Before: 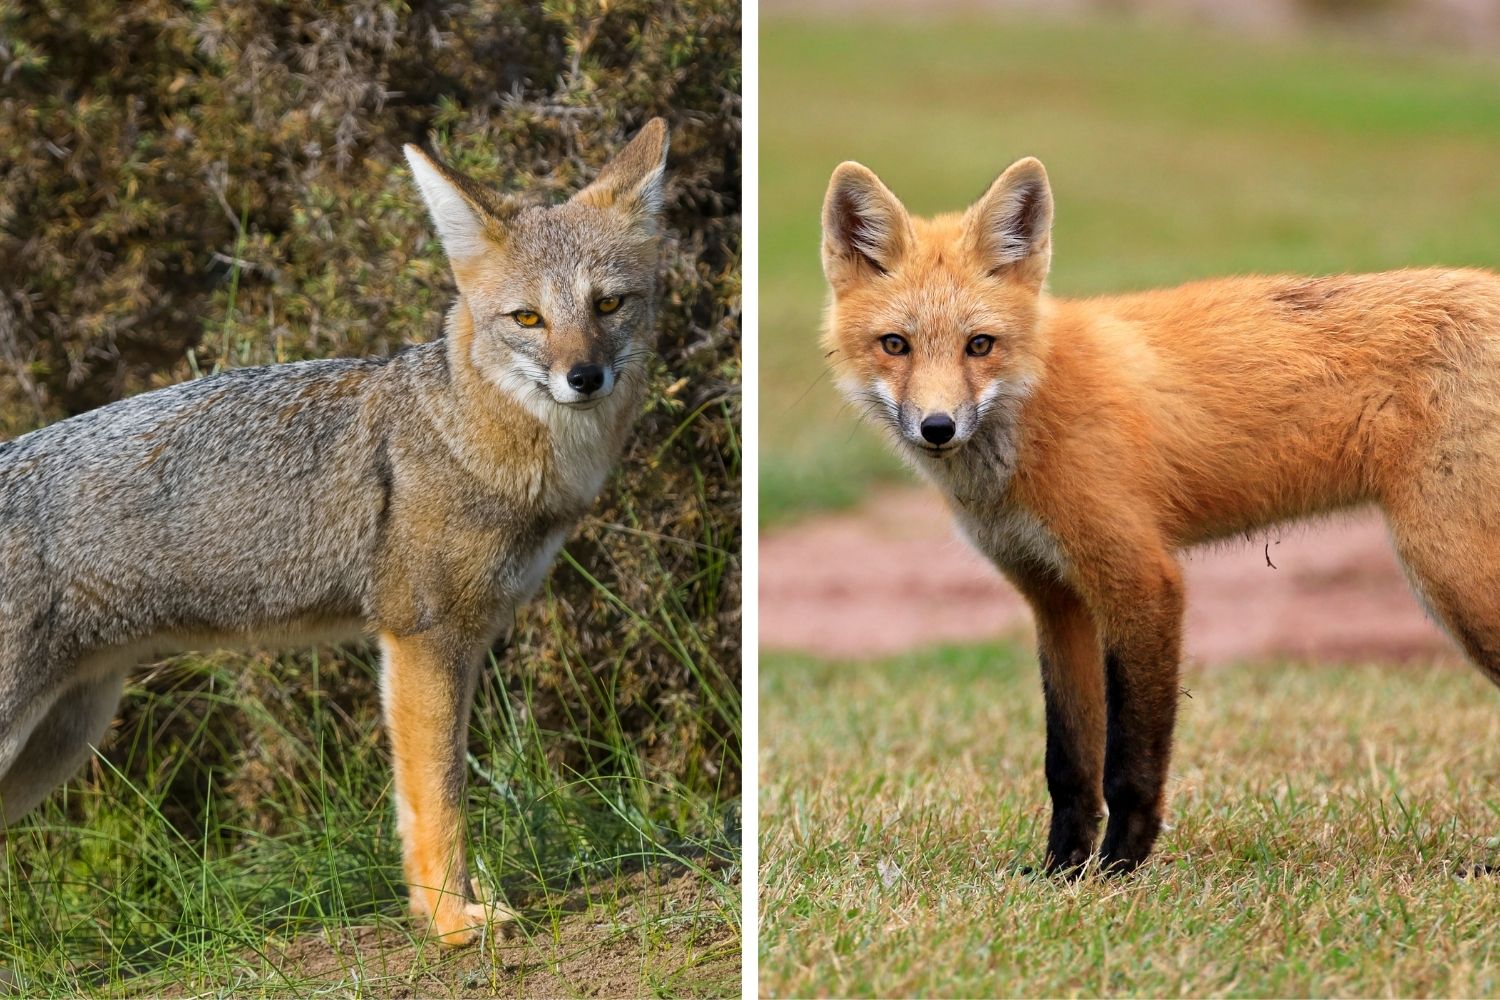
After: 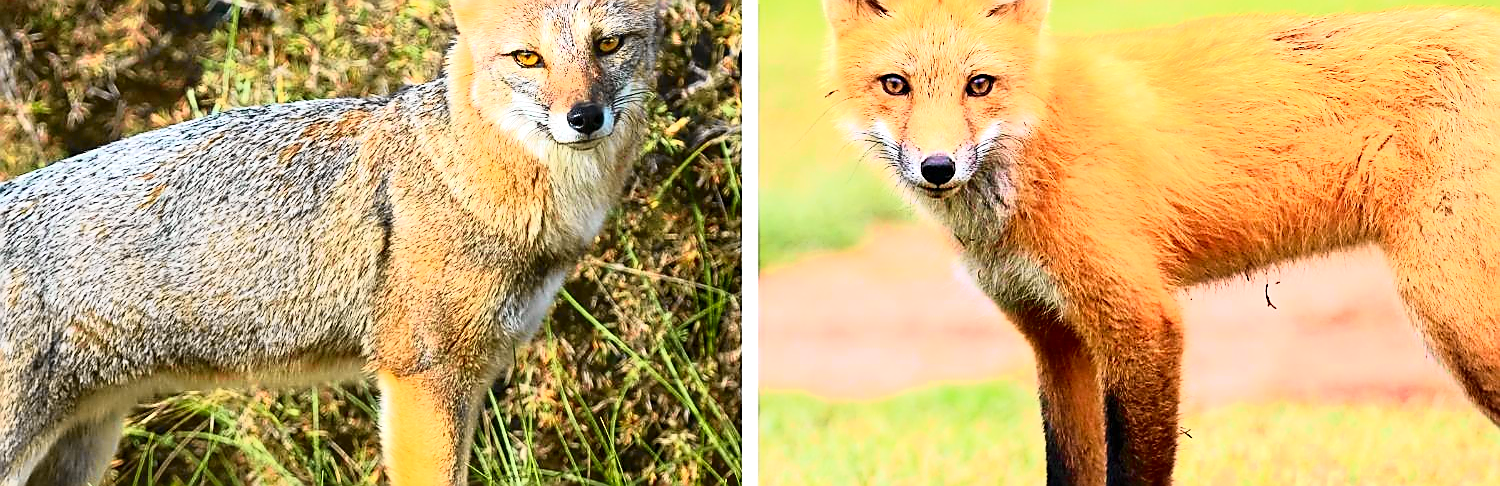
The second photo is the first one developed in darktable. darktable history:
sharpen: radius 1.429, amount 1.267, threshold 0.766
exposure: black level correction 0, exposure 1.026 EV, compensate highlight preservation false
crop and rotate: top 26.091%, bottom 25.214%
base curve: curves: ch0 [(0, 0) (0.297, 0.298) (1, 1)], preserve colors none
tone curve: curves: ch0 [(0, 0) (0.046, 0.031) (0.163, 0.114) (0.391, 0.432) (0.488, 0.561) (0.695, 0.839) (0.785, 0.904) (1, 0.965)]; ch1 [(0, 0) (0.248, 0.252) (0.427, 0.412) (0.482, 0.462) (0.499, 0.499) (0.518, 0.518) (0.535, 0.577) (0.585, 0.623) (0.679, 0.743) (0.788, 0.809) (1, 1)]; ch2 [(0, 0) (0.313, 0.262) (0.427, 0.417) (0.473, 0.47) (0.503, 0.503) (0.523, 0.515) (0.557, 0.596) (0.598, 0.646) (0.708, 0.771) (1, 1)], color space Lab, independent channels, preserve colors none
